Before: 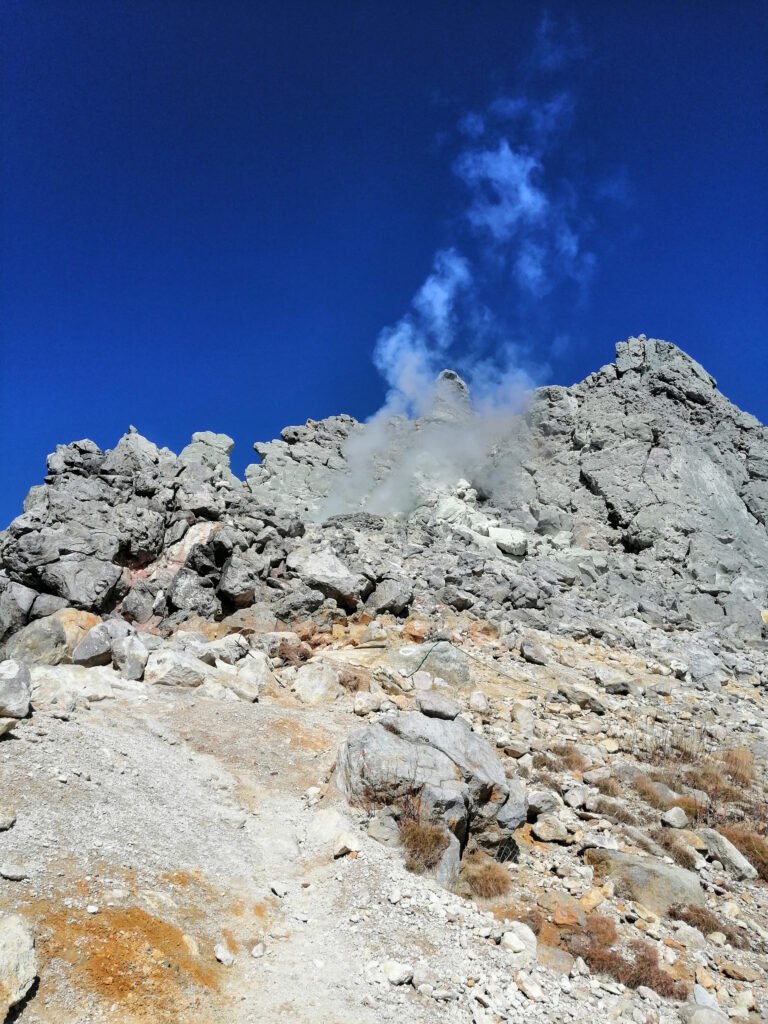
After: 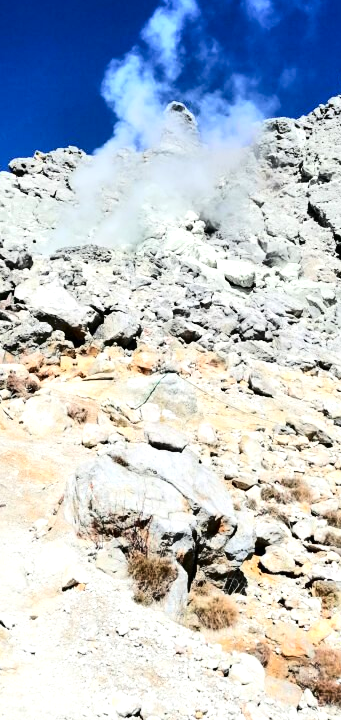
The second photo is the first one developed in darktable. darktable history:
contrast brightness saturation: contrast 0.28
tone equalizer: -8 EV 0.001 EV, -7 EV -0.002 EV, -6 EV 0.002 EV, -5 EV -0.03 EV, -4 EV -0.116 EV, -3 EV -0.169 EV, -2 EV 0.24 EV, -1 EV 0.702 EV, +0 EV 0.493 EV
crop: left 35.432%, top 26.233%, right 20.145%, bottom 3.432%
